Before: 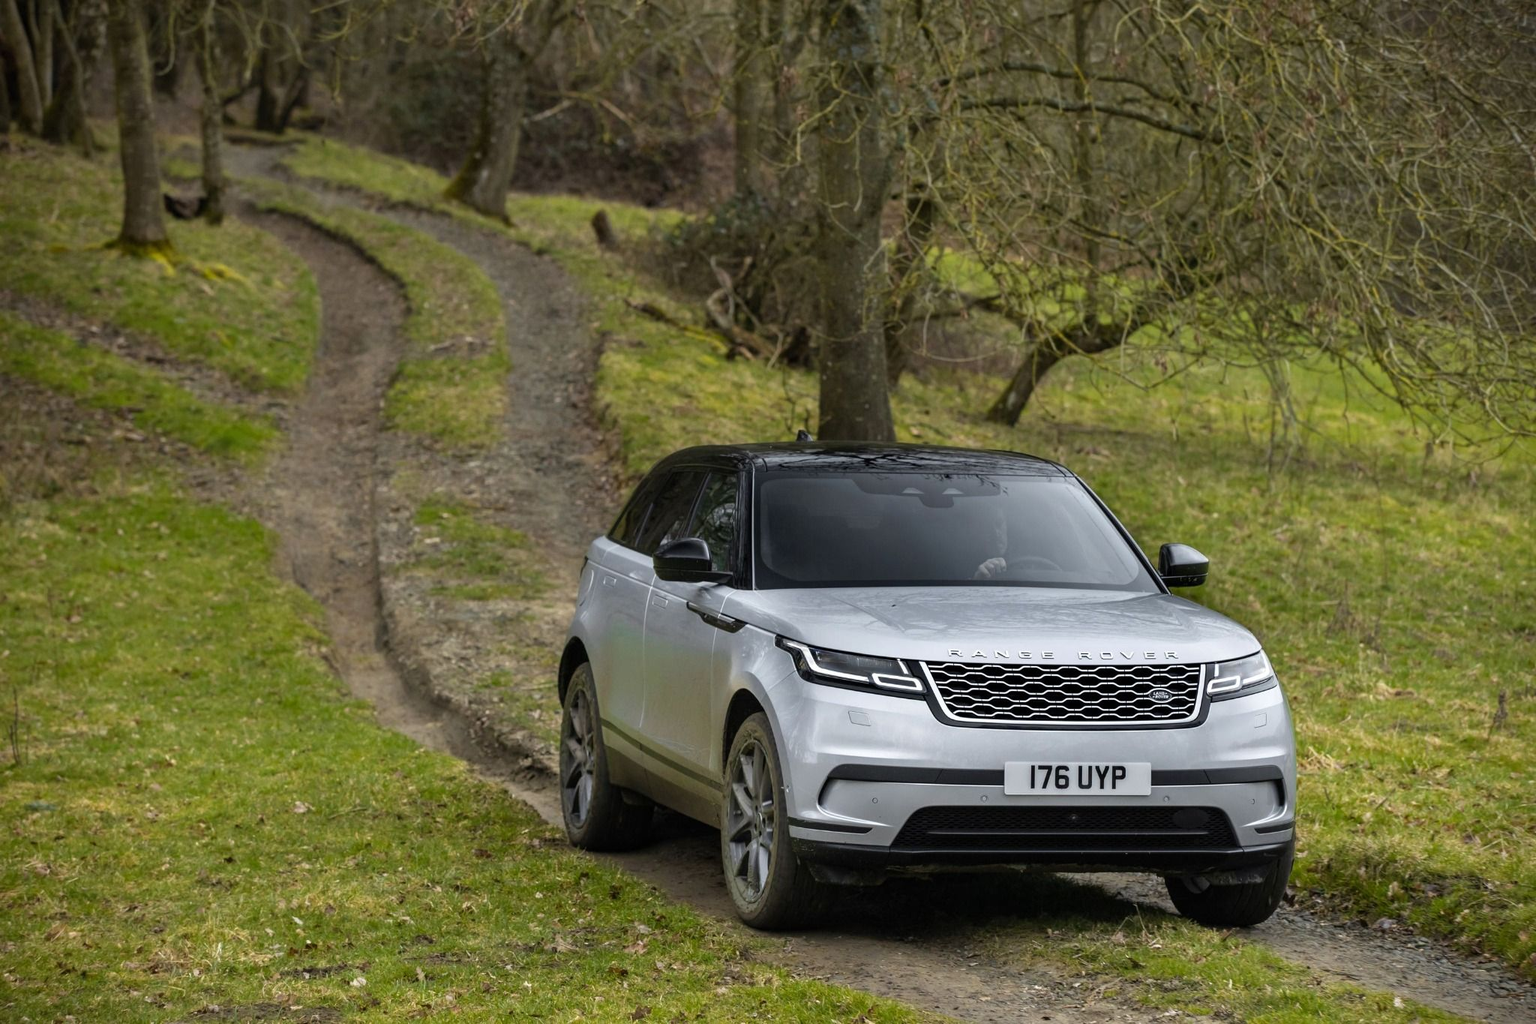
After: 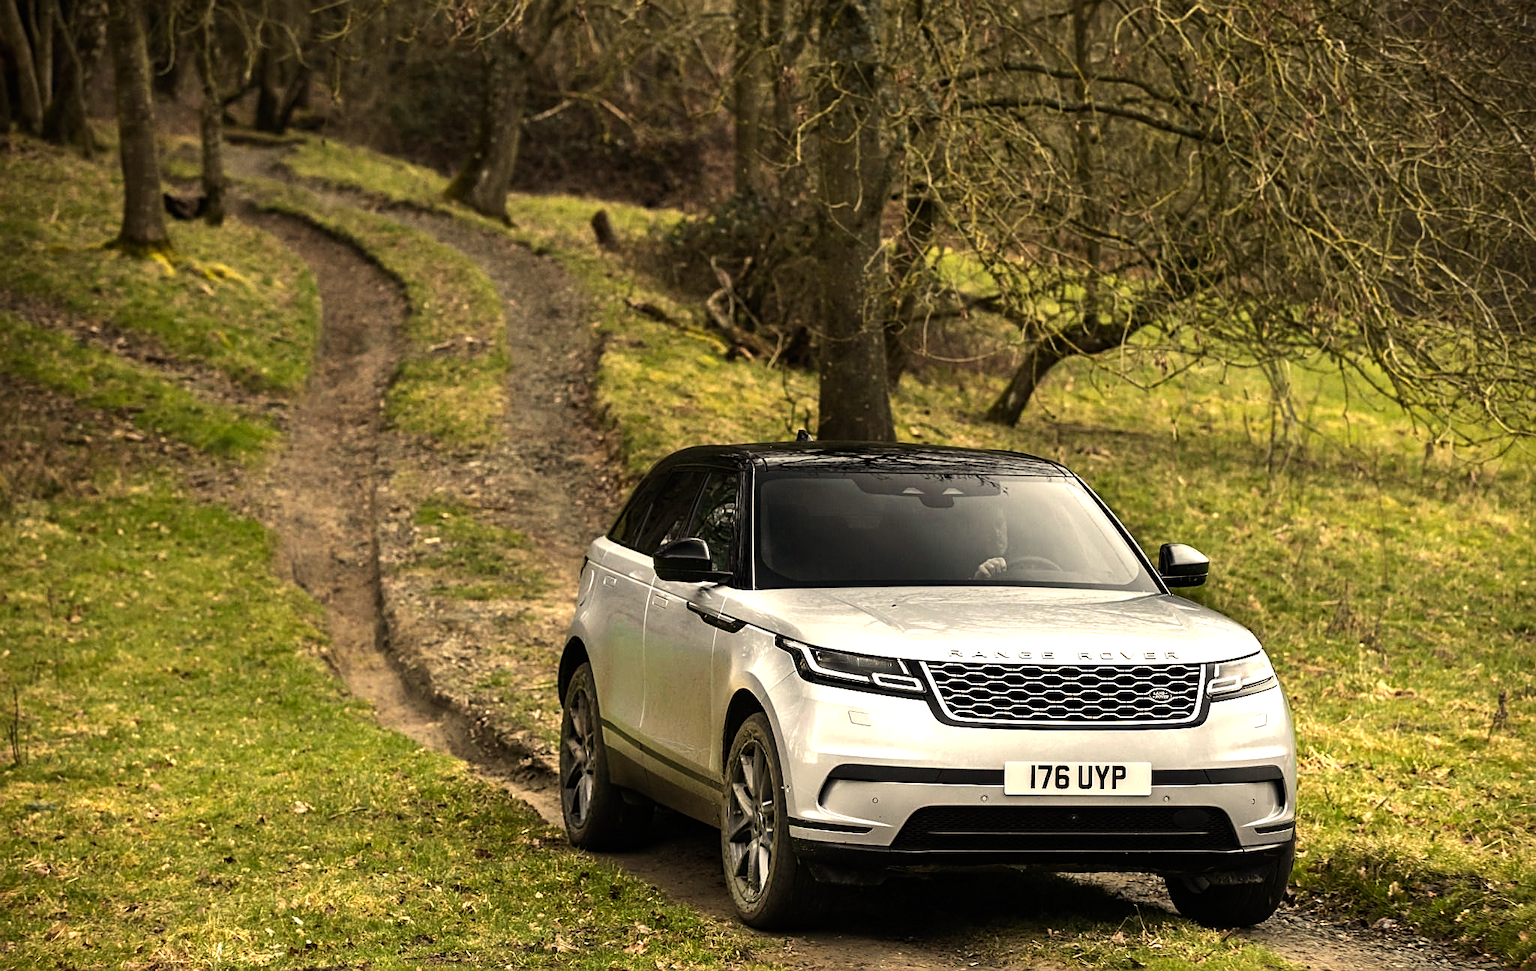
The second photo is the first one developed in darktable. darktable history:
sharpen: on, module defaults
crop and rotate: top 0%, bottom 5.097%
white balance: red 1.123, blue 0.83
velvia: strength 10%
tone equalizer: -8 EV -1.08 EV, -7 EV -1.01 EV, -6 EV -0.867 EV, -5 EV -0.578 EV, -3 EV 0.578 EV, -2 EV 0.867 EV, -1 EV 1.01 EV, +0 EV 1.08 EV, edges refinement/feathering 500, mask exposure compensation -1.57 EV, preserve details no
